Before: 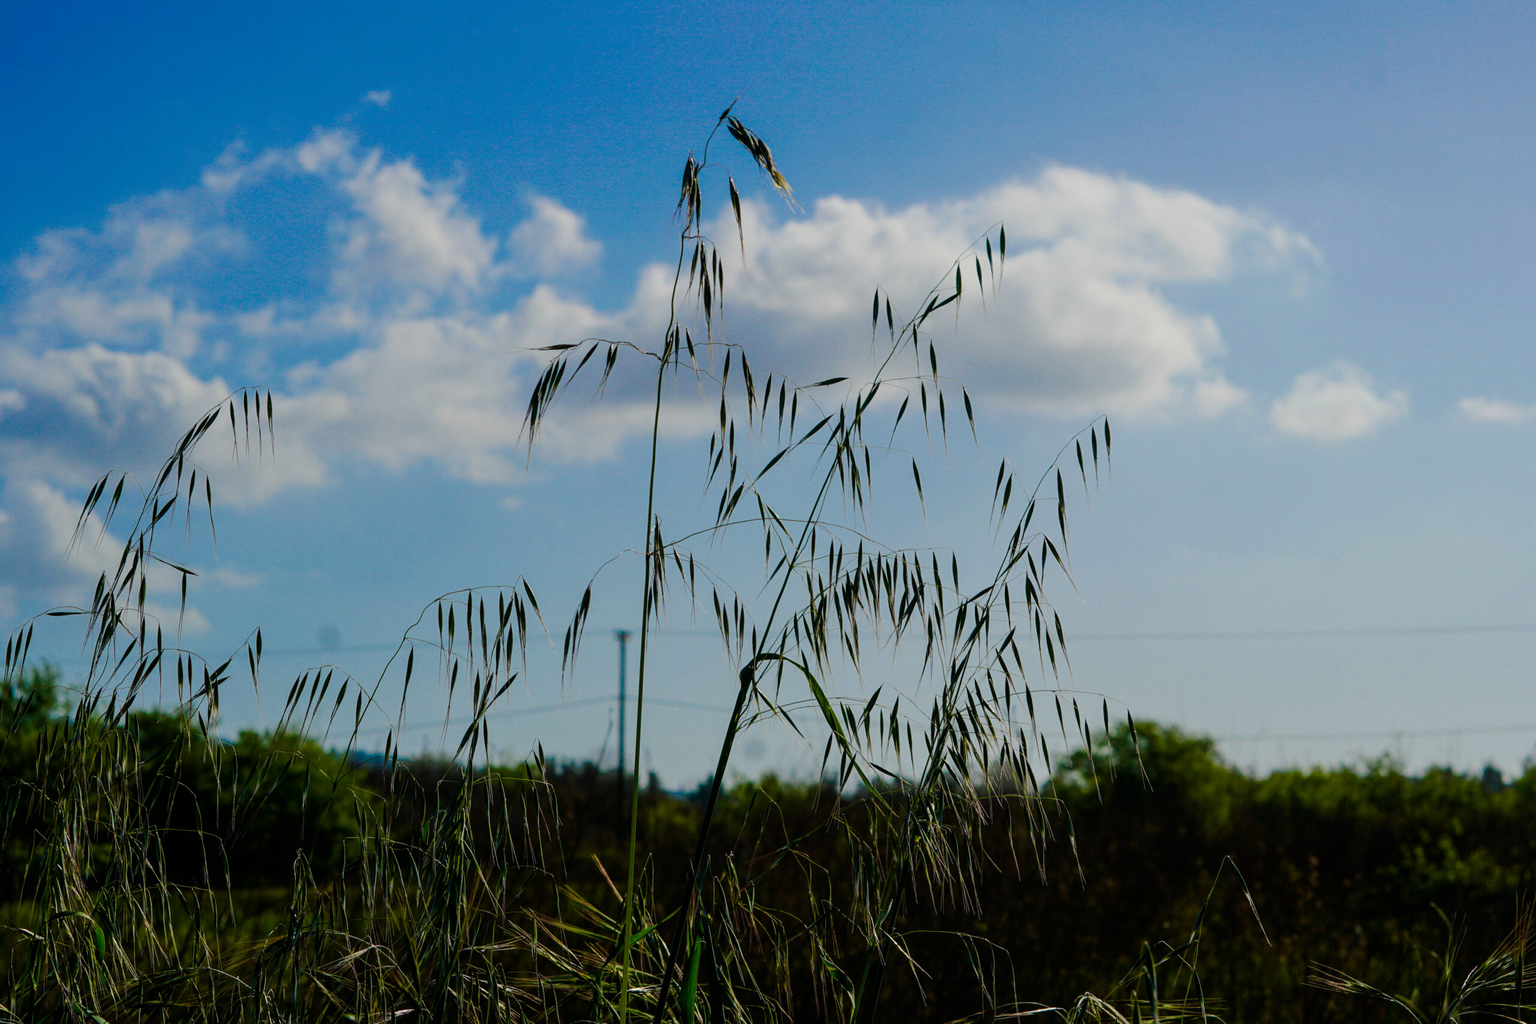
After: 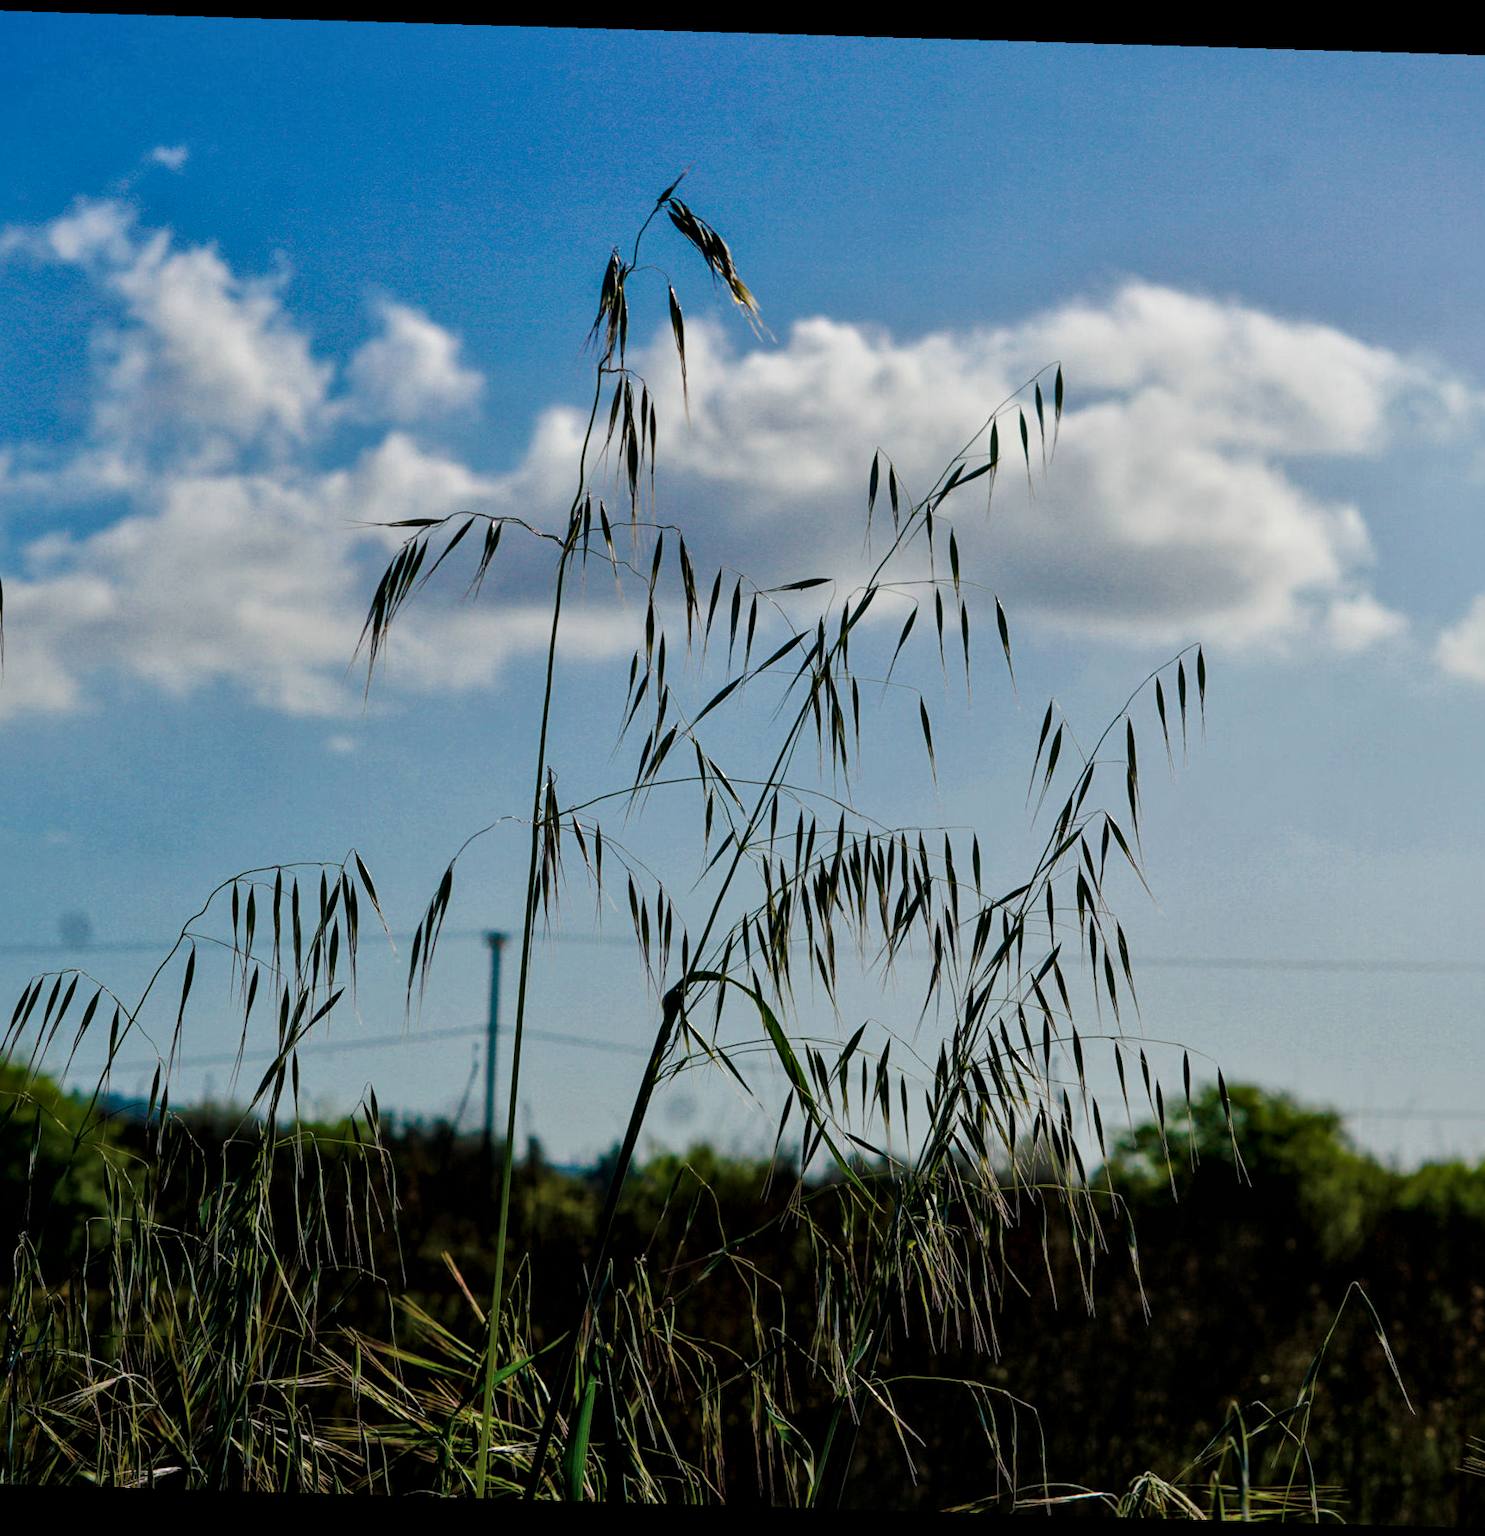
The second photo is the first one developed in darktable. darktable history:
local contrast: mode bilateral grid, contrast 20, coarseness 50, detail 179%, midtone range 0.2
rotate and perspective: rotation 1.72°, automatic cropping off
crop and rotate: left 18.442%, right 15.508%
